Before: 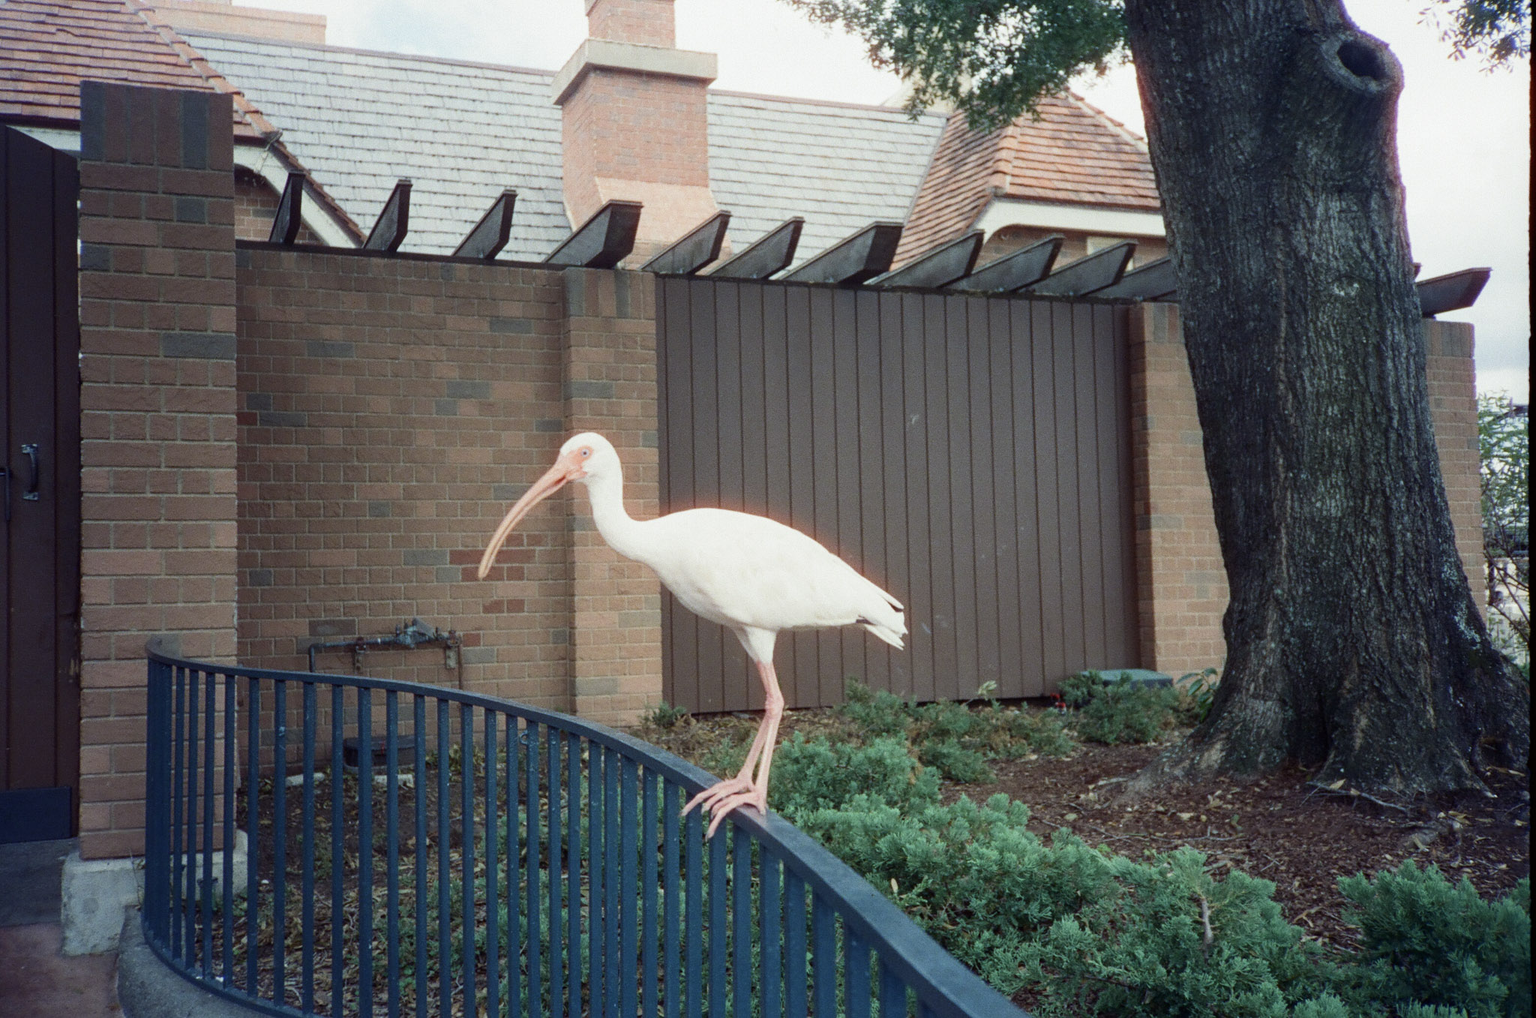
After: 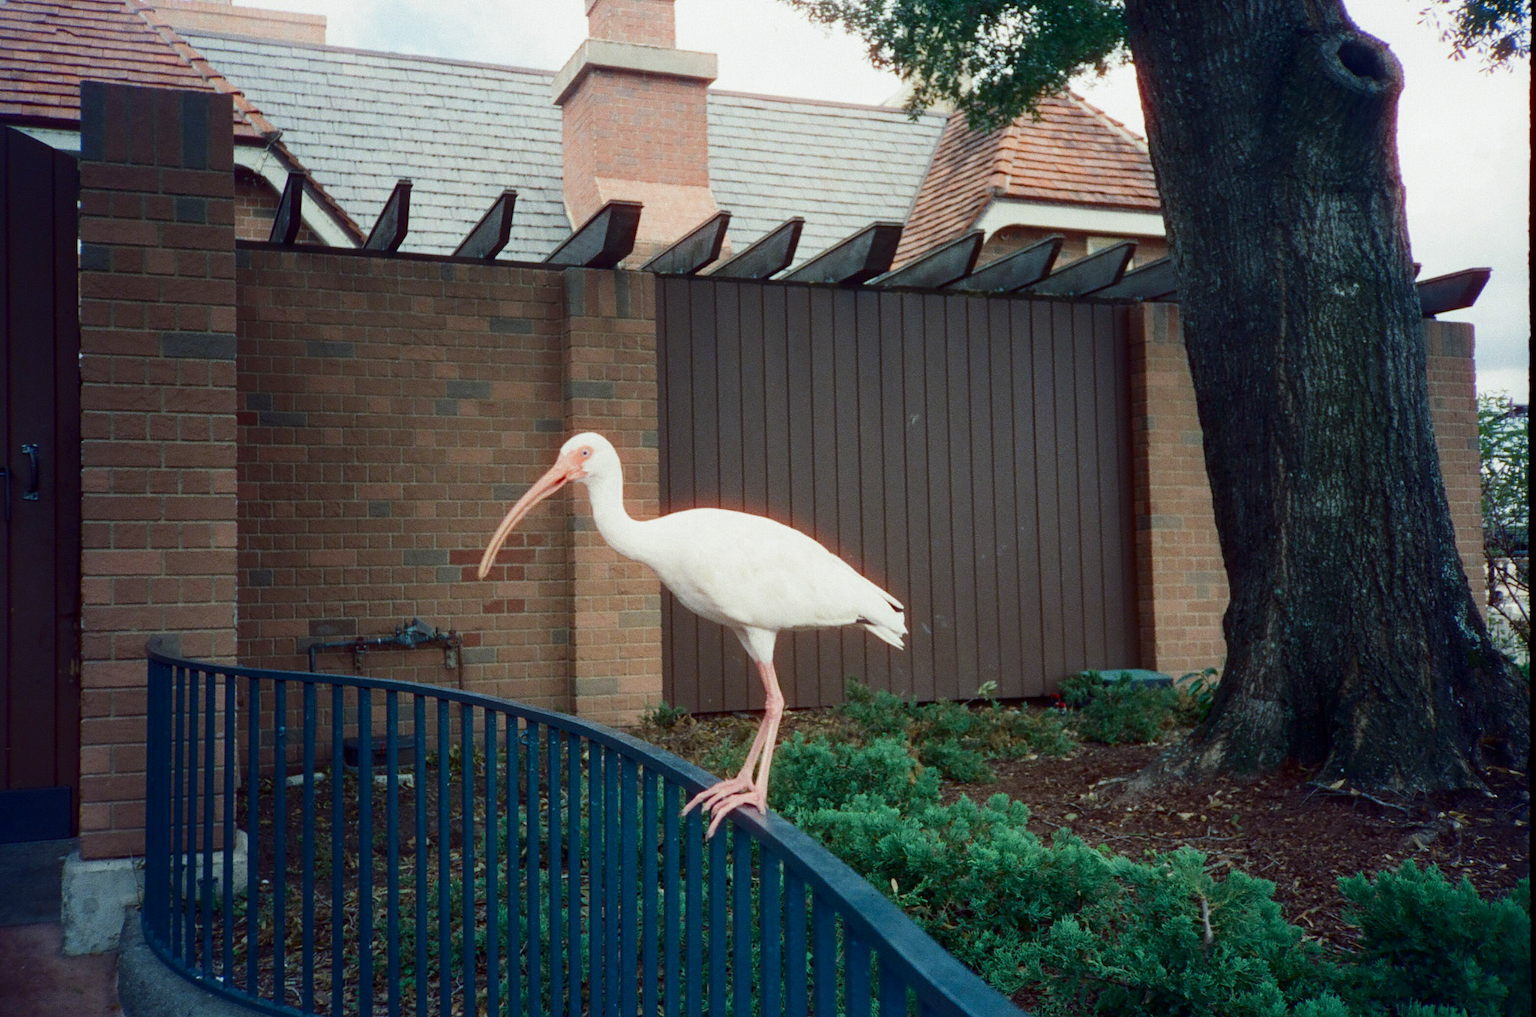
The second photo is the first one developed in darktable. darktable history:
contrast brightness saturation: contrast 0.07, brightness -0.14, saturation 0.11
vibrance: on, module defaults
